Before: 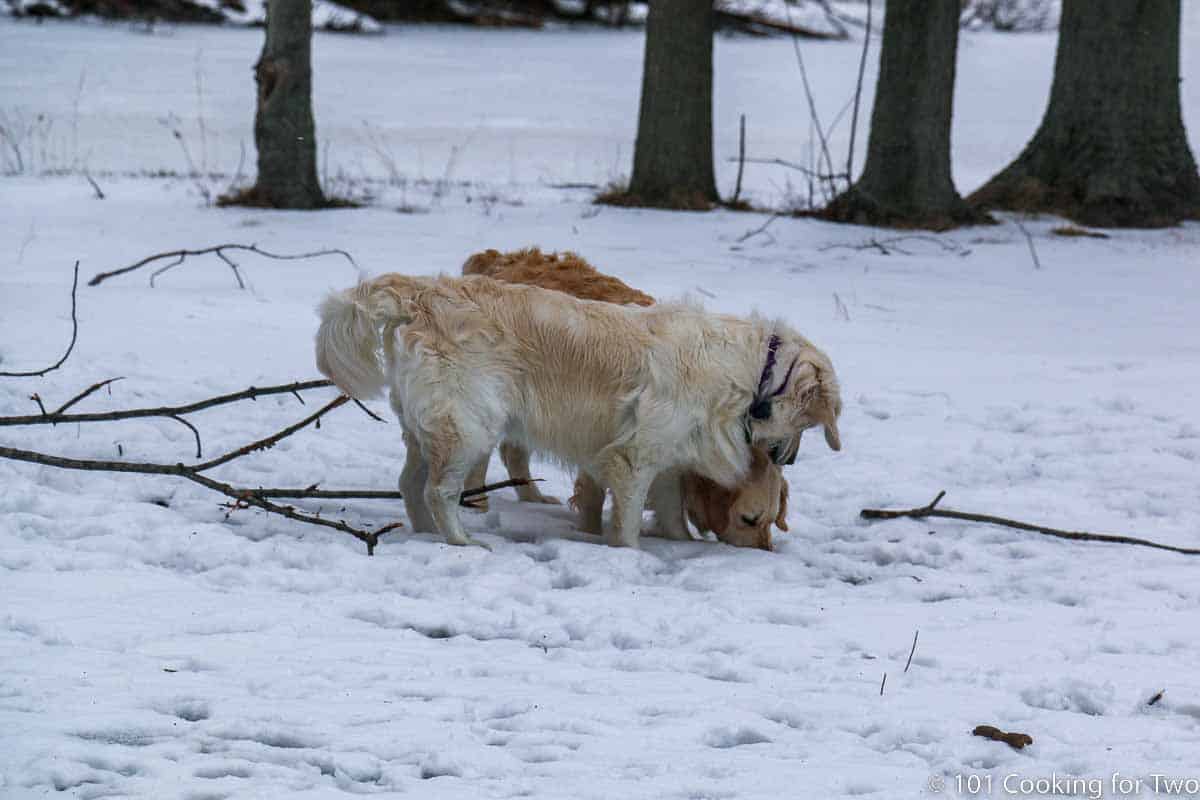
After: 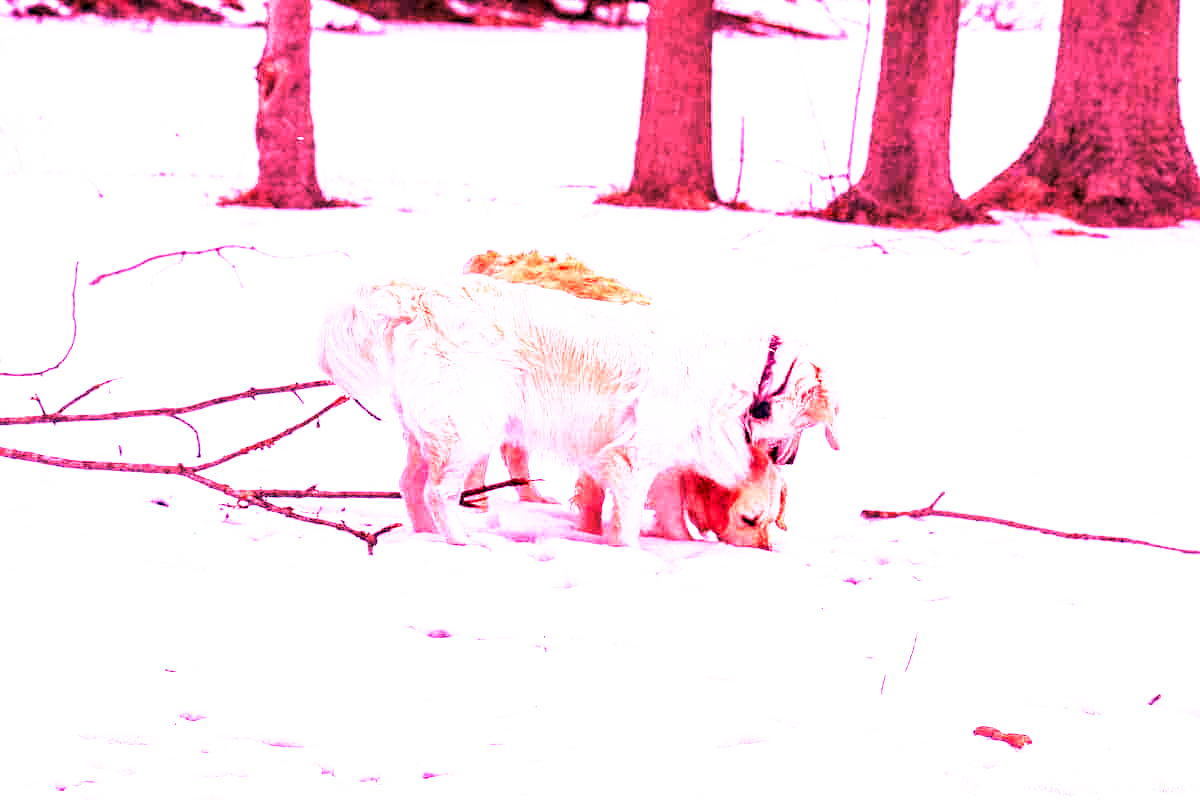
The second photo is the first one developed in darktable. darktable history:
color correction: highlights a* -0.772, highlights b* -8.92
base curve: curves: ch0 [(0, 0) (0.495, 0.917) (1, 1)], preserve colors none
white balance: red 4.26, blue 1.802
contrast equalizer: octaves 7, y [[0.6 ×6], [0.55 ×6], [0 ×6], [0 ×6], [0 ×6]], mix 0.3
